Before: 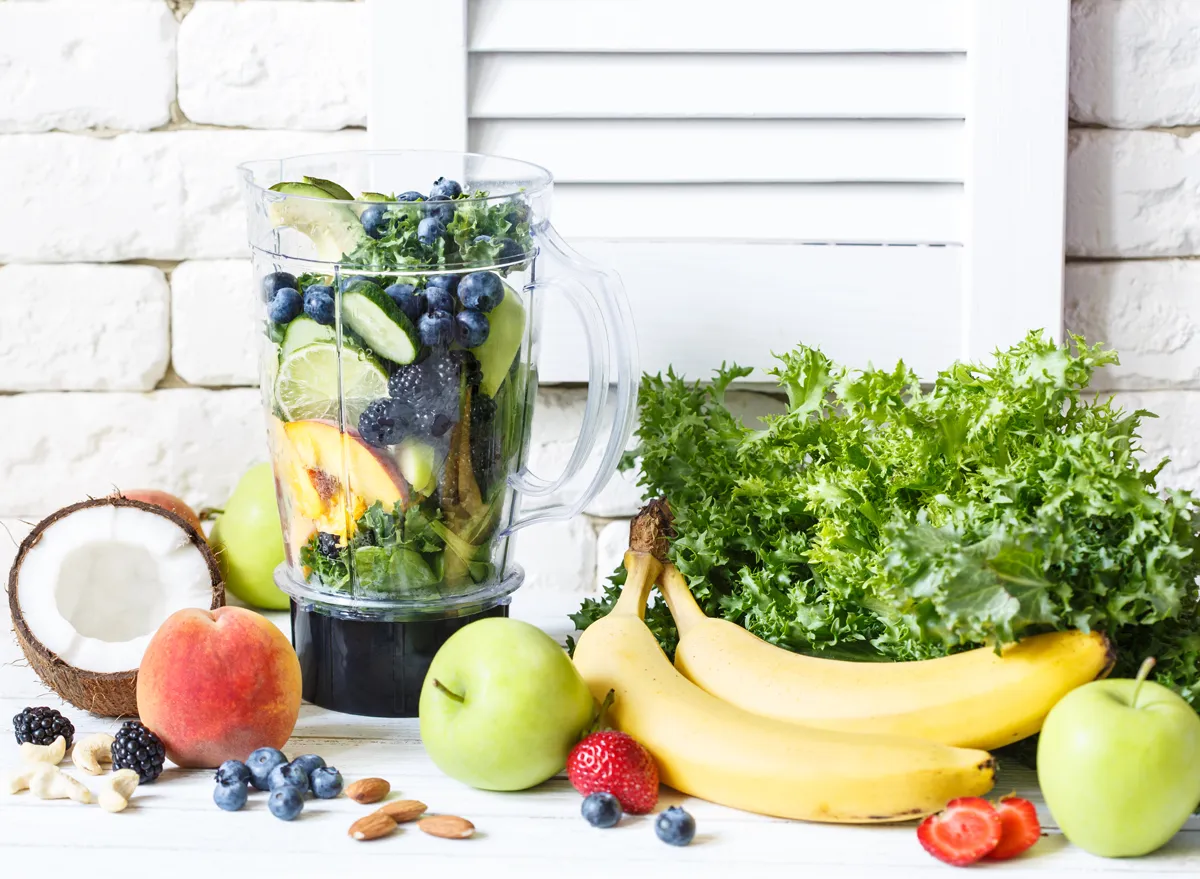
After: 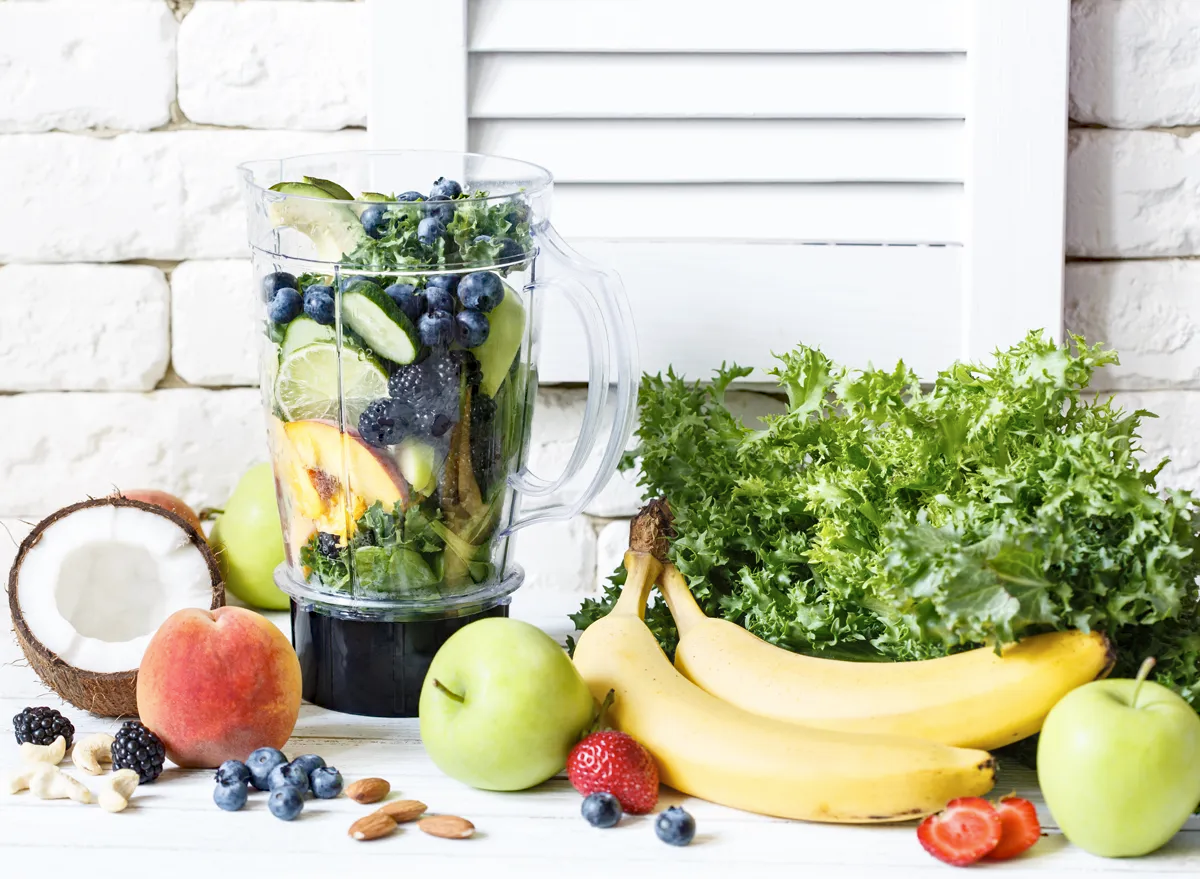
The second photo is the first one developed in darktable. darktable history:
color correction: highlights b* -0.016, saturation 0.867
haze removal: strength 0.294, distance 0.253, compatibility mode true, adaptive false
